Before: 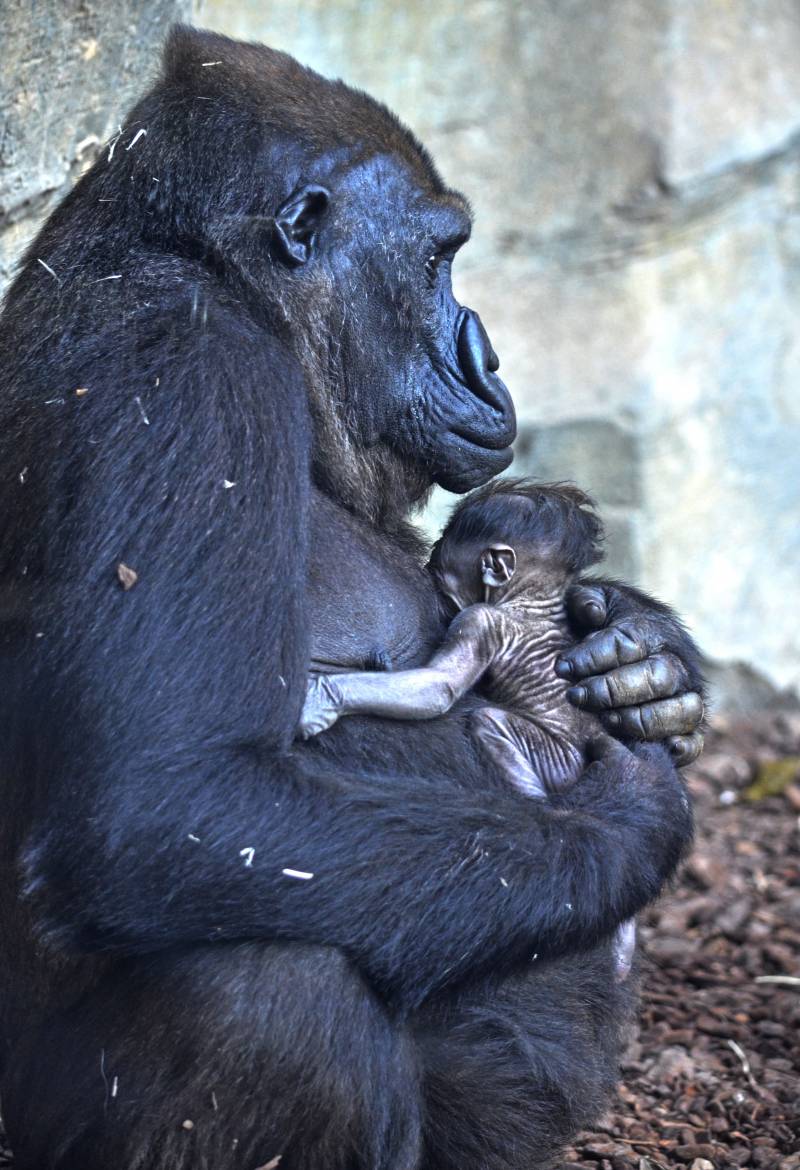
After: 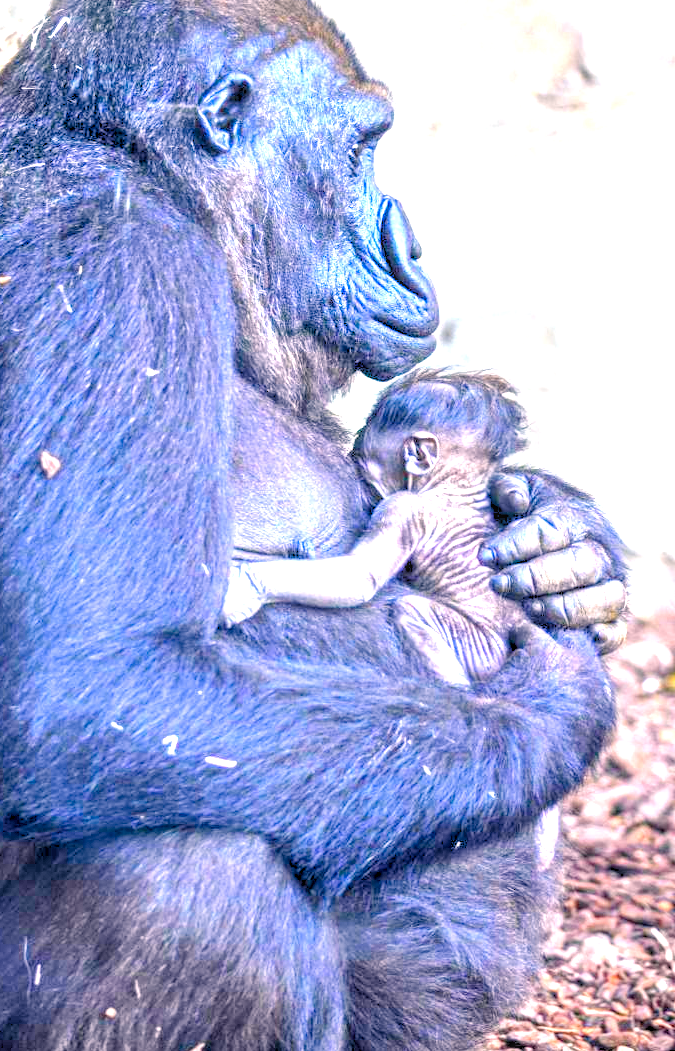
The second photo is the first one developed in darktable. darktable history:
exposure: black level correction 0.001, exposure 1.654 EV, compensate exposure bias true, compensate highlight preservation false
levels: levels [0.072, 0.414, 0.976]
crop and rotate: left 9.713%, top 9.591%, right 5.859%, bottom 0.501%
local contrast: highlights 63%, detail 143%, midtone range 0.425
color balance rgb: shadows lift › luminance -10.353%, highlights gain › chroma 2.449%, highlights gain › hue 37.36°, perceptual saturation grading › global saturation 35.875%, perceptual saturation grading › shadows 36.173%
